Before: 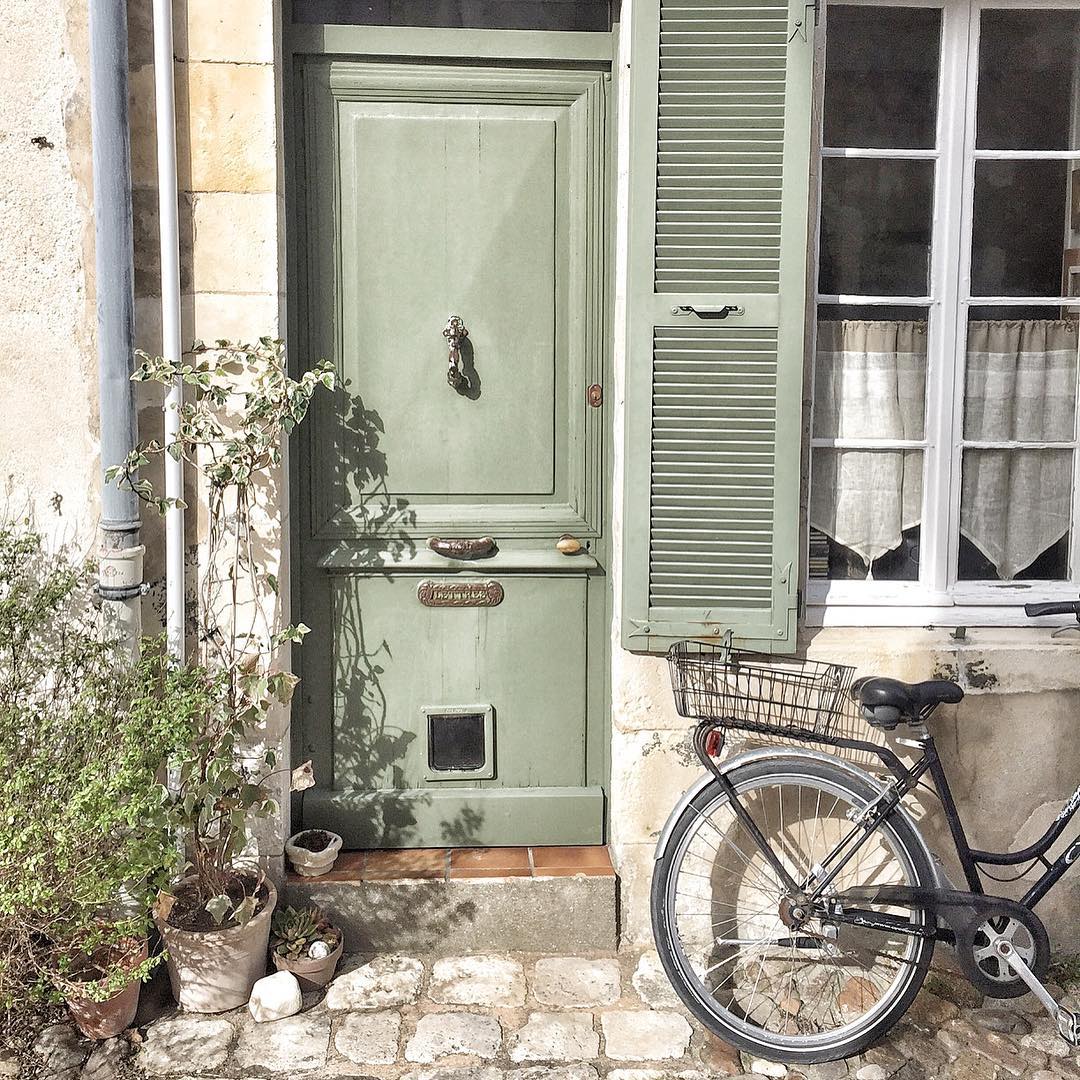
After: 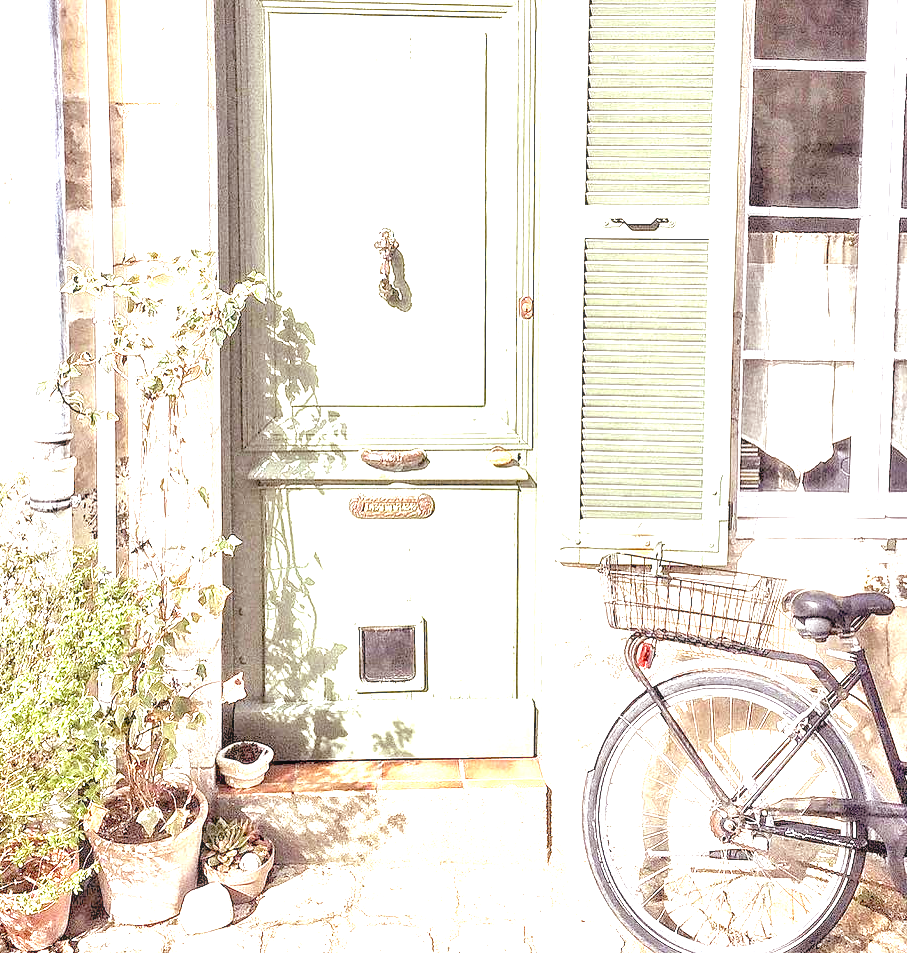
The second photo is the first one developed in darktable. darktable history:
exposure: black level correction 0.005, exposure 2.084 EV, compensate highlight preservation false
crop: left 6.446%, top 8.188%, right 9.538%, bottom 3.548%
rgb levels: mode RGB, independent channels, levels [[0, 0.474, 1], [0, 0.5, 1], [0, 0.5, 1]]
local contrast: on, module defaults
